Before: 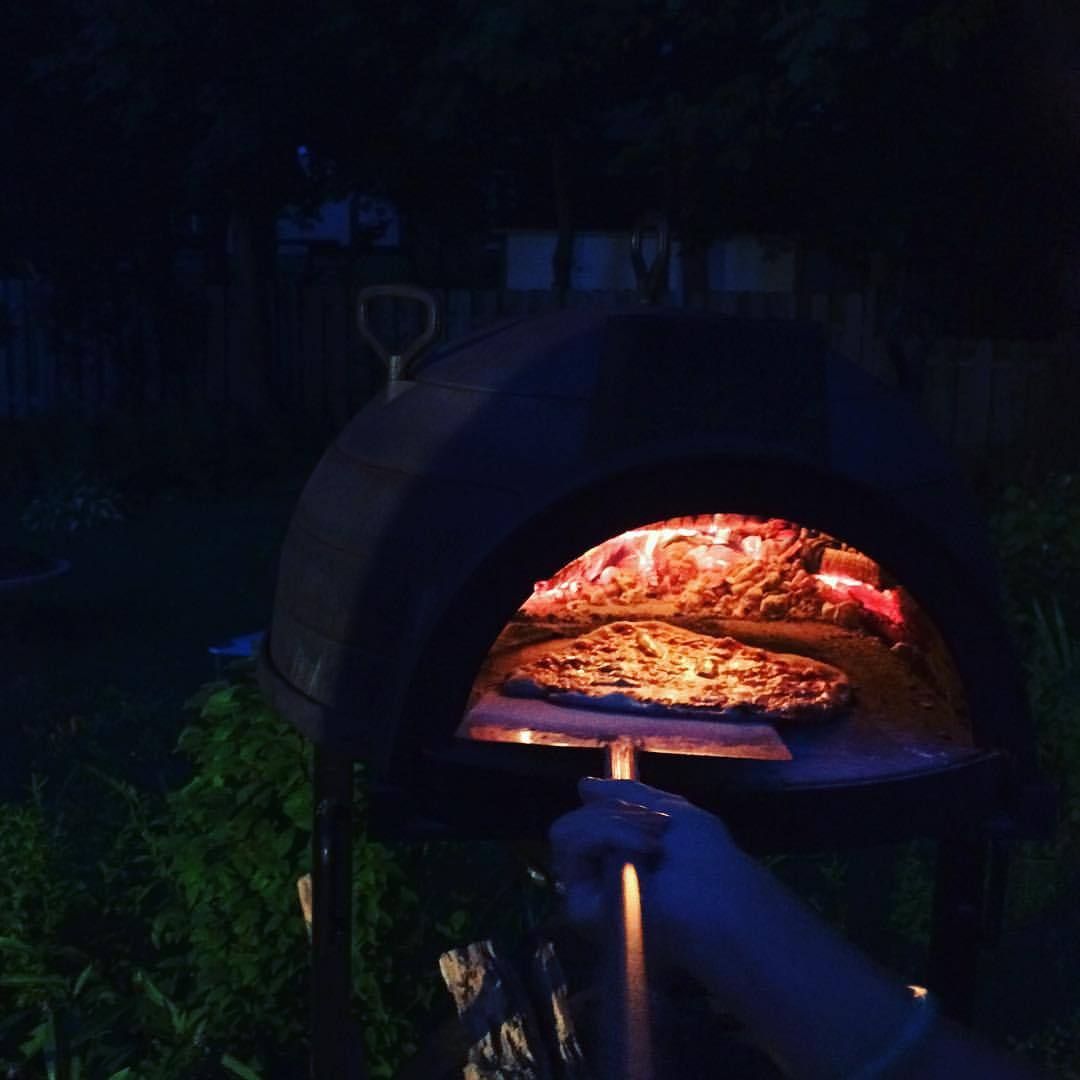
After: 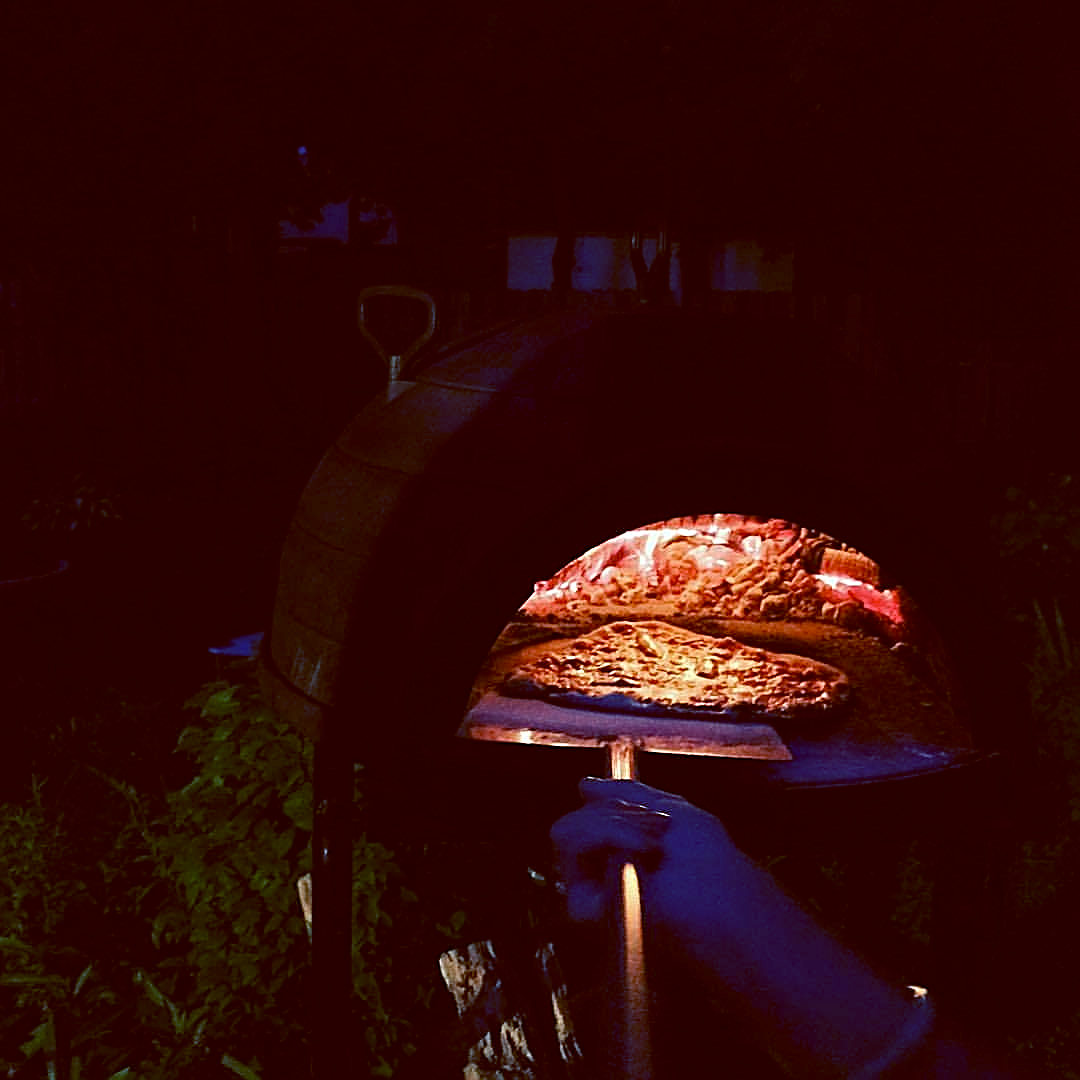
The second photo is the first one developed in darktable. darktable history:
color balance: lift [1, 1.015, 1.004, 0.985], gamma [1, 0.958, 0.971, 1.042], gain [1, 0.956, 0.977, 1.044]
sharpen: amount 1
contrast brightness saturation: saturation -0.05
